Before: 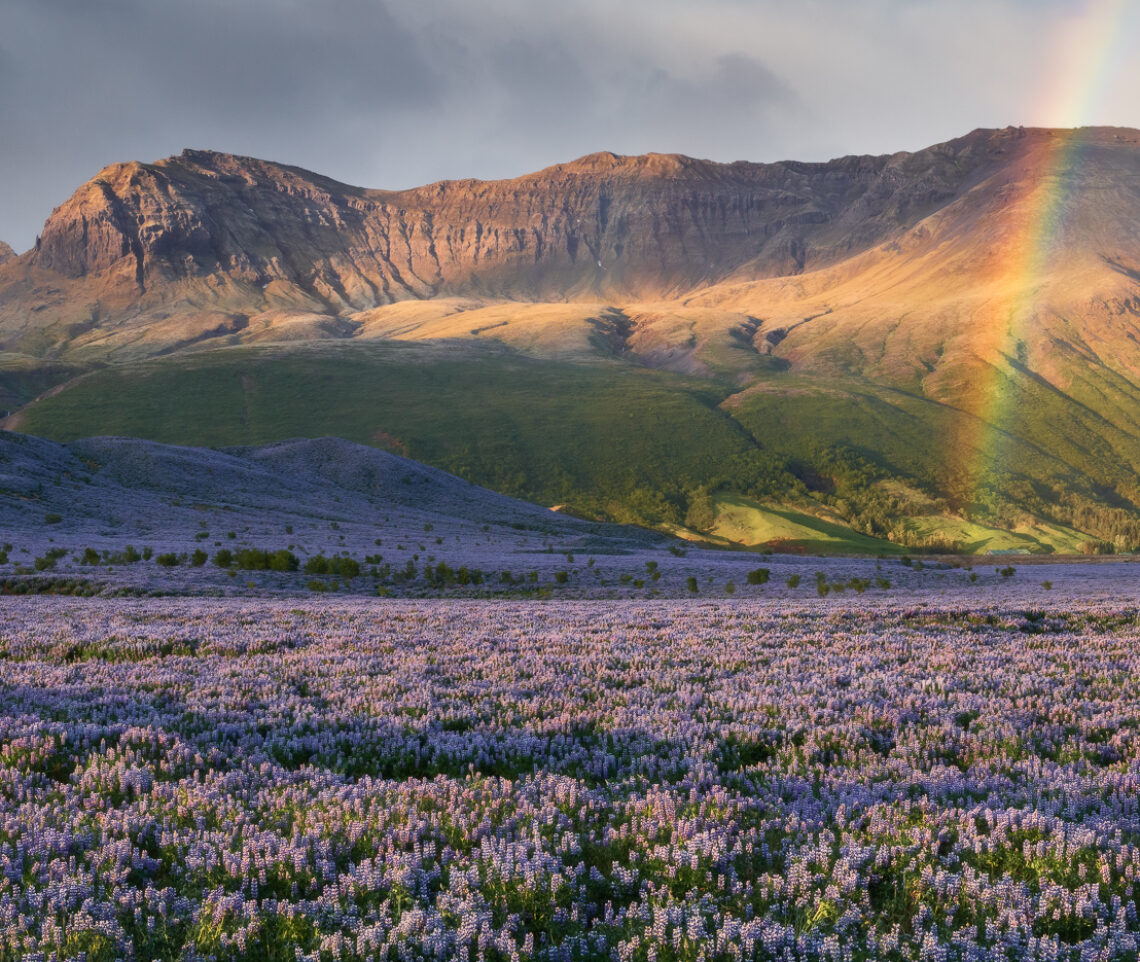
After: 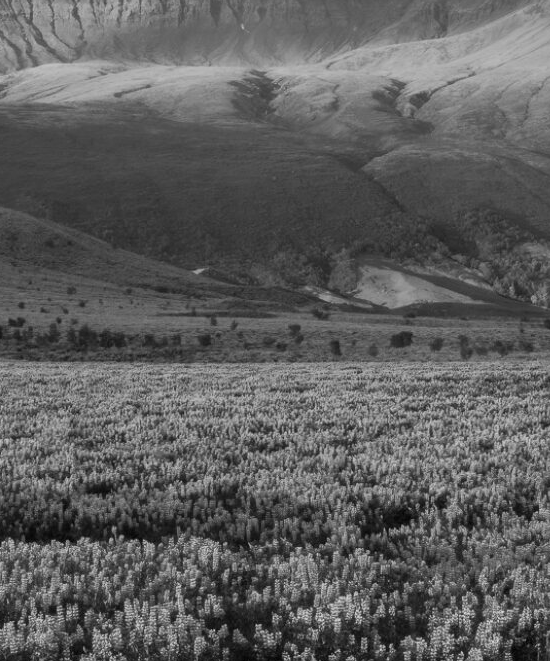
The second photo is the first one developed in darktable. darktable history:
white balance: red 1, blue 1
crop: left 31.379%, top 24.658%, right 20.326%, bottom 6.628%
color calibration: output gray [0.21, 0.42, 0.37, 0], gray › normalize channels true, illuminant same as pipeline (D50), adaptation XYZ, x 0.346, y 0.359, gamut compression 0
